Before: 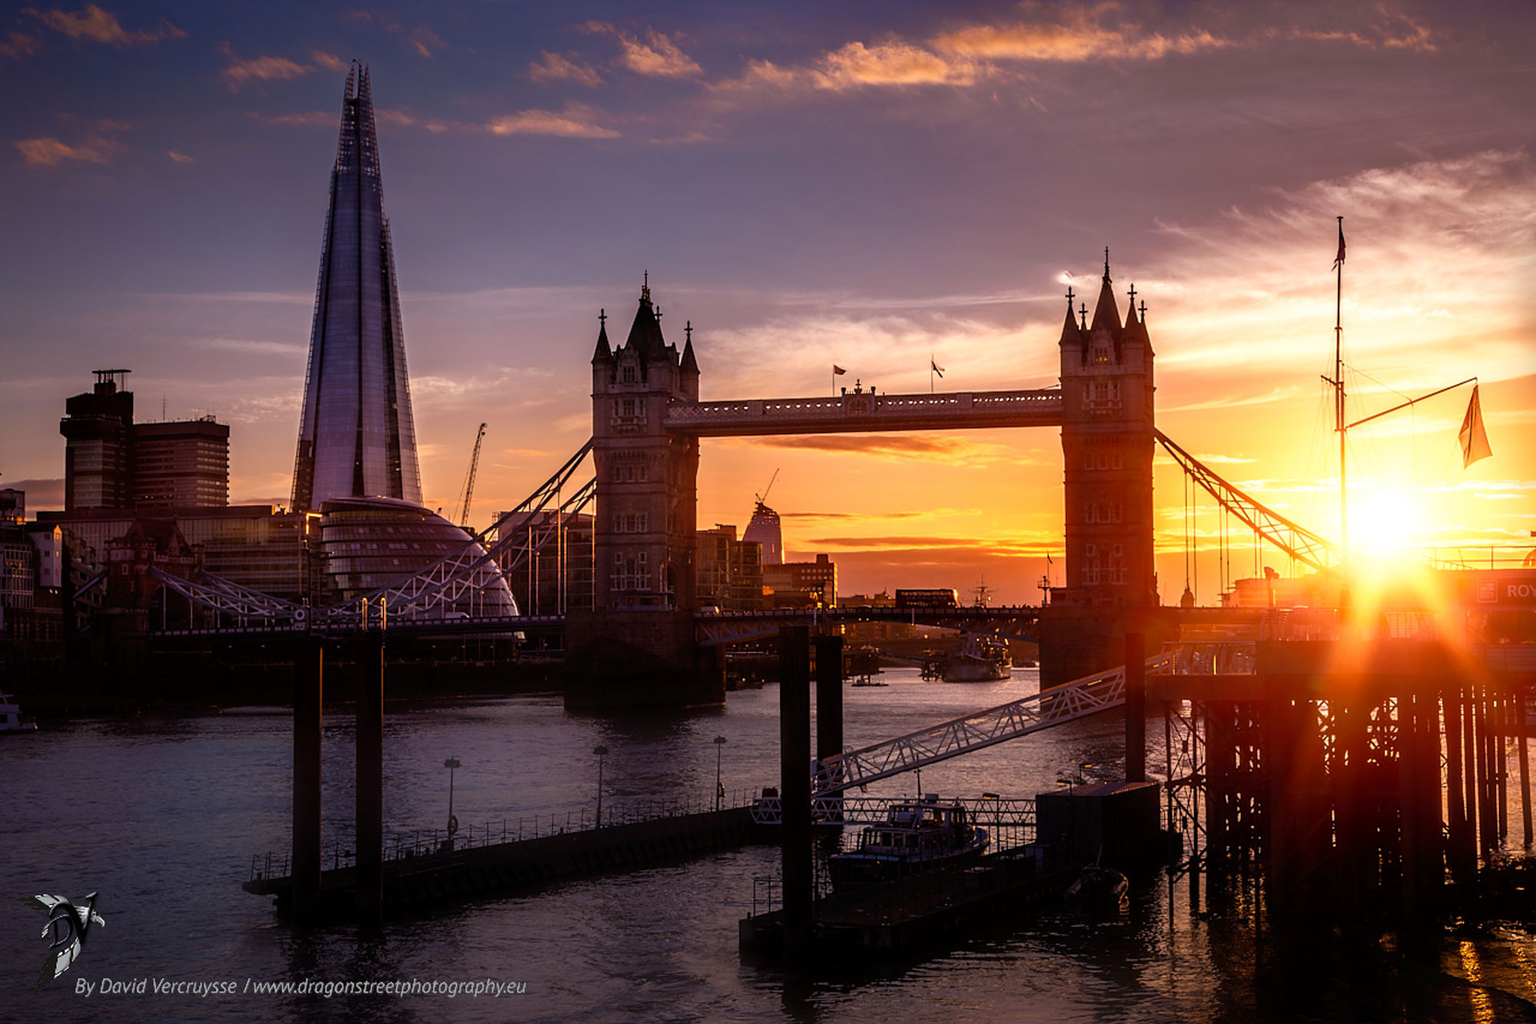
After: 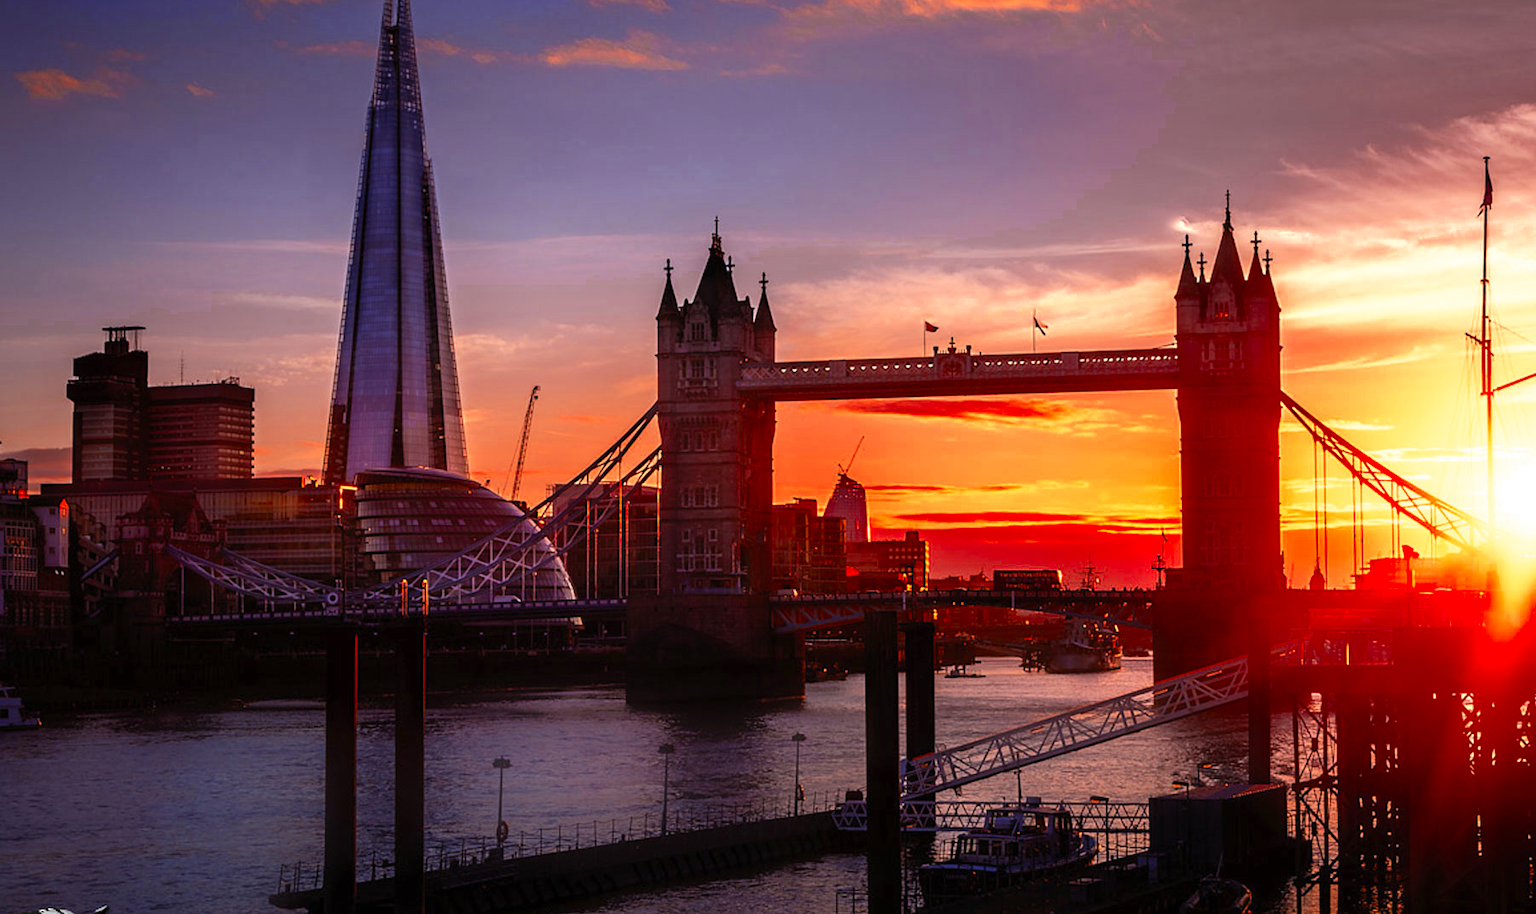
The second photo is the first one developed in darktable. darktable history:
crop: top 7.413%, right 9.847%, bottom 12.017%
contrast brightness saturation: contrast 0.201, brightness 0.155, saturation 0.218
color zones: curves: ch0 [(0, 0.363) (0.128, 0.373) (0.25, 0.5) (0.402, 0.407) (0.521, 0.525) (0.63, 0.559) (0.729, 0.662) (0.867, 0.471)]; ch1 [(0, 0.515) (0.136, 0.618) (0.25, 0.5) (0.378, 0) (0.516, 0) (0.622, 0.593) (0.737, 0.819) (0.87, 0.593)]; ch2 [(0, 0.529) (0.128, 0.471) (0.282, 0.451) (0.386, 0.662) (0.516, 0.525) (0.633, 0.554) (0.75, 0.62) (0.875, 0.441)]
